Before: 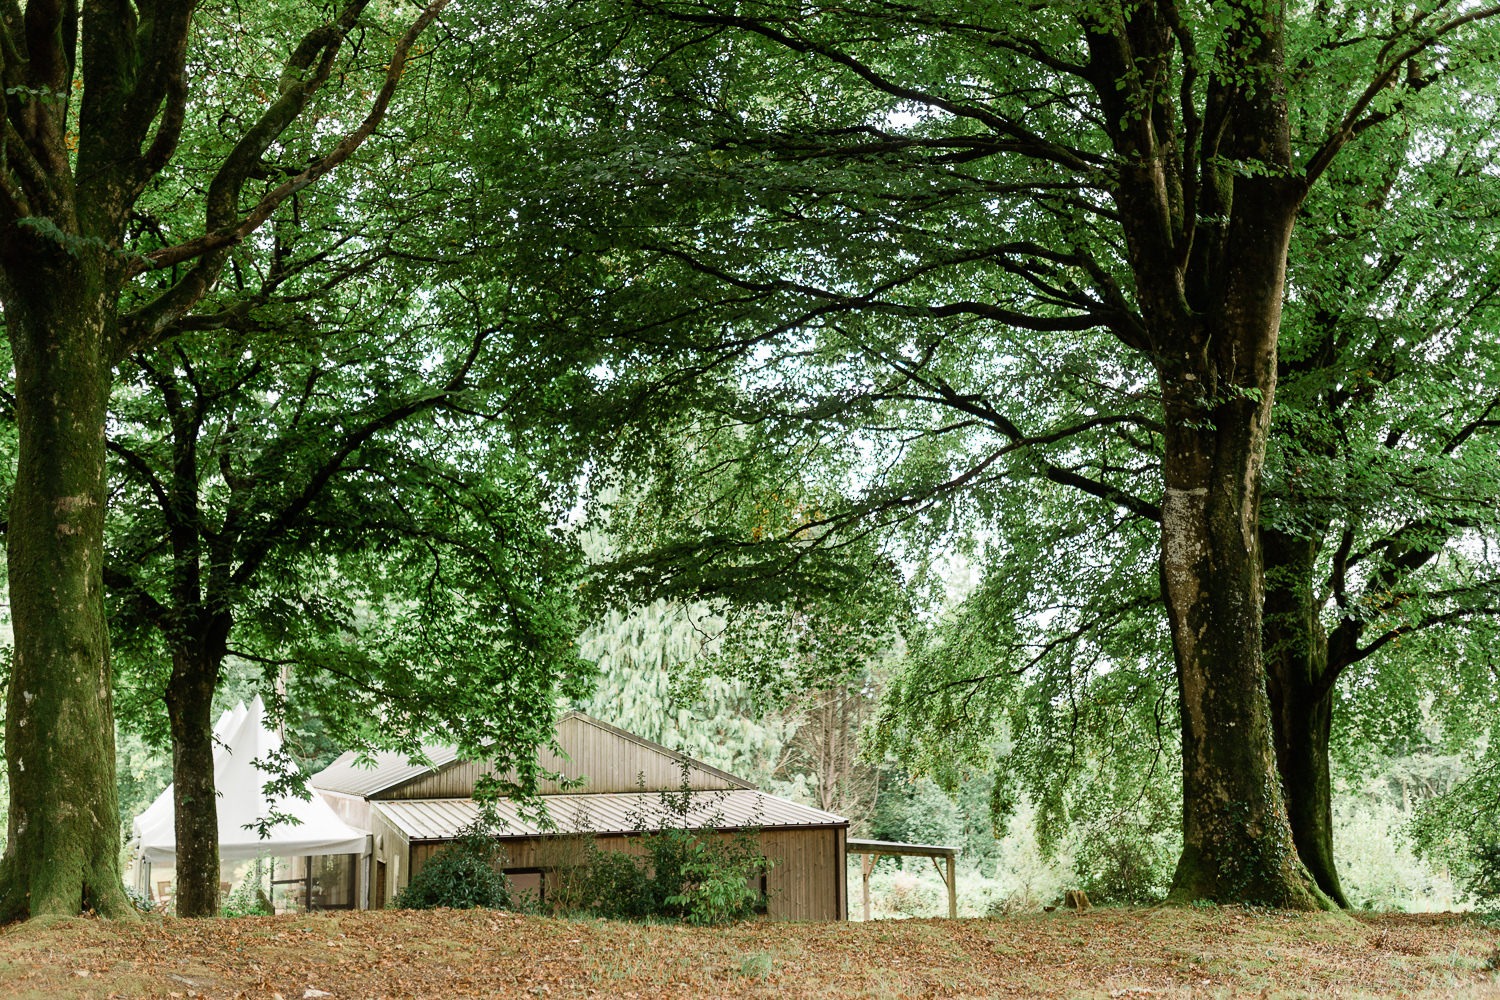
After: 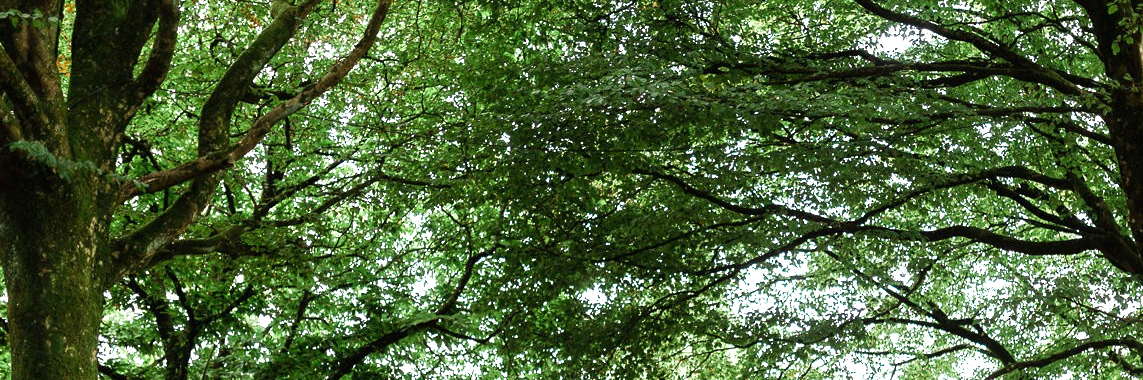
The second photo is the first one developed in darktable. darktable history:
exposure: exposure 0.6 EV, compensate highlight preservation false
crop: left 0.579%, top 7.627%, right 23.167%, bottom 54.275%
